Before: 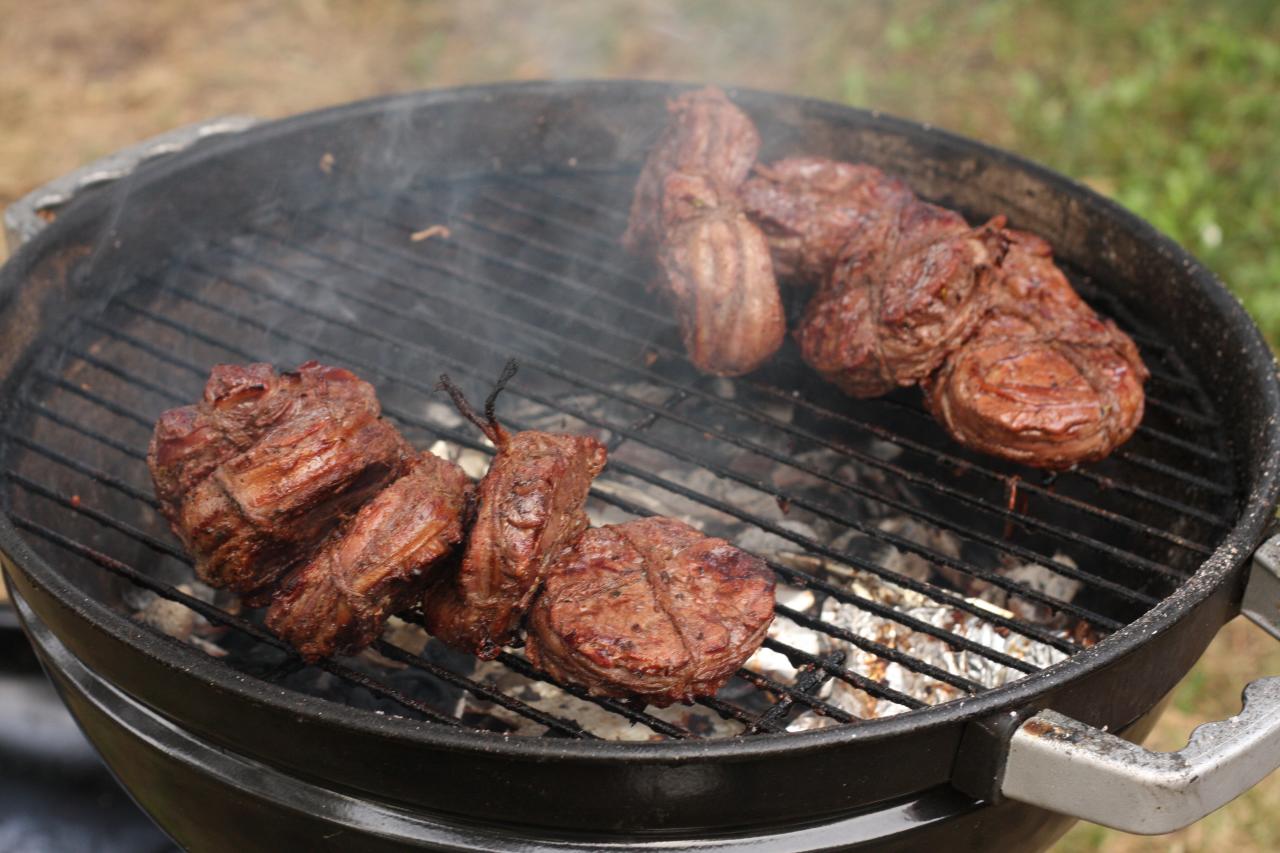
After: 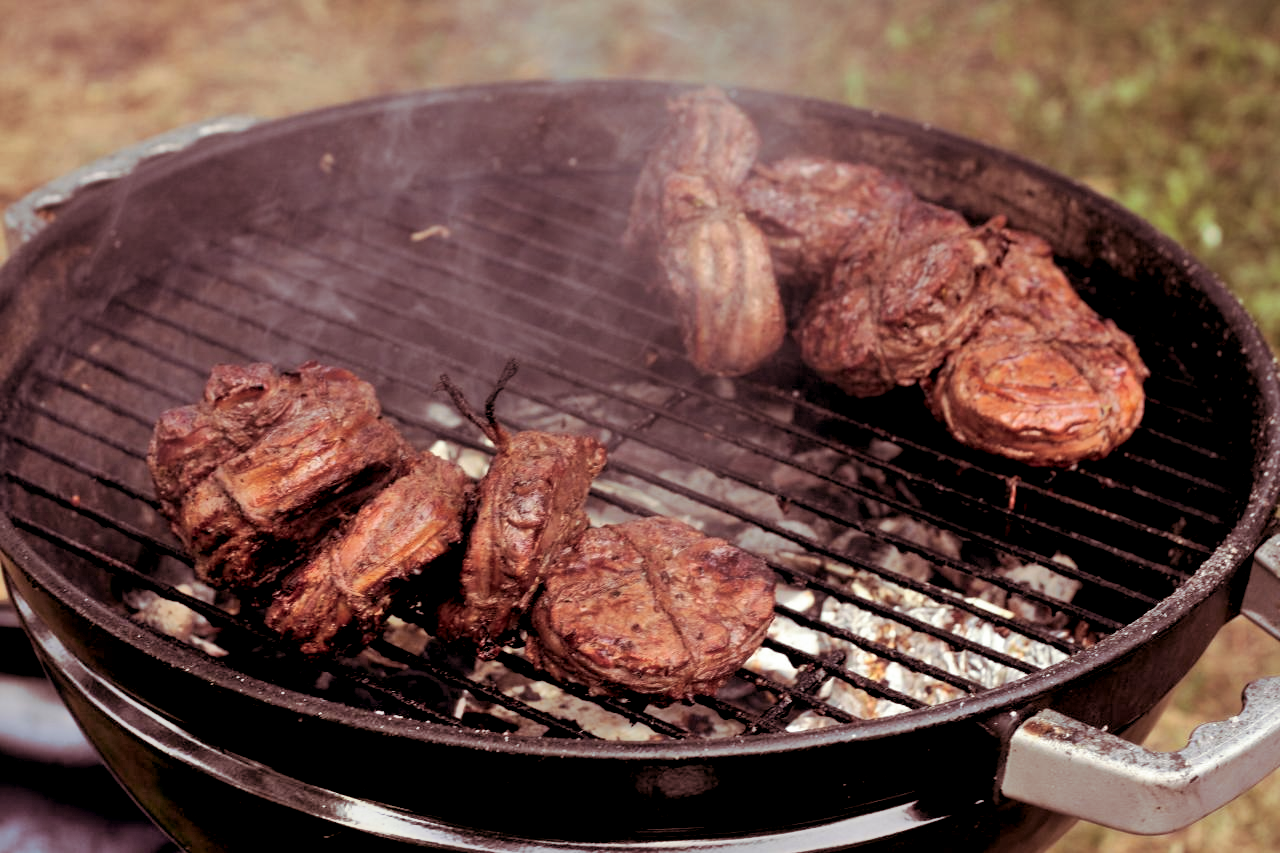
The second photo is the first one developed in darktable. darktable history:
exposure: black level correction 0.016, exposure -0.009 EV, compensate highlight preservation false
shadows and highlights: soften with gaussian
split-toning: on, module defaults
